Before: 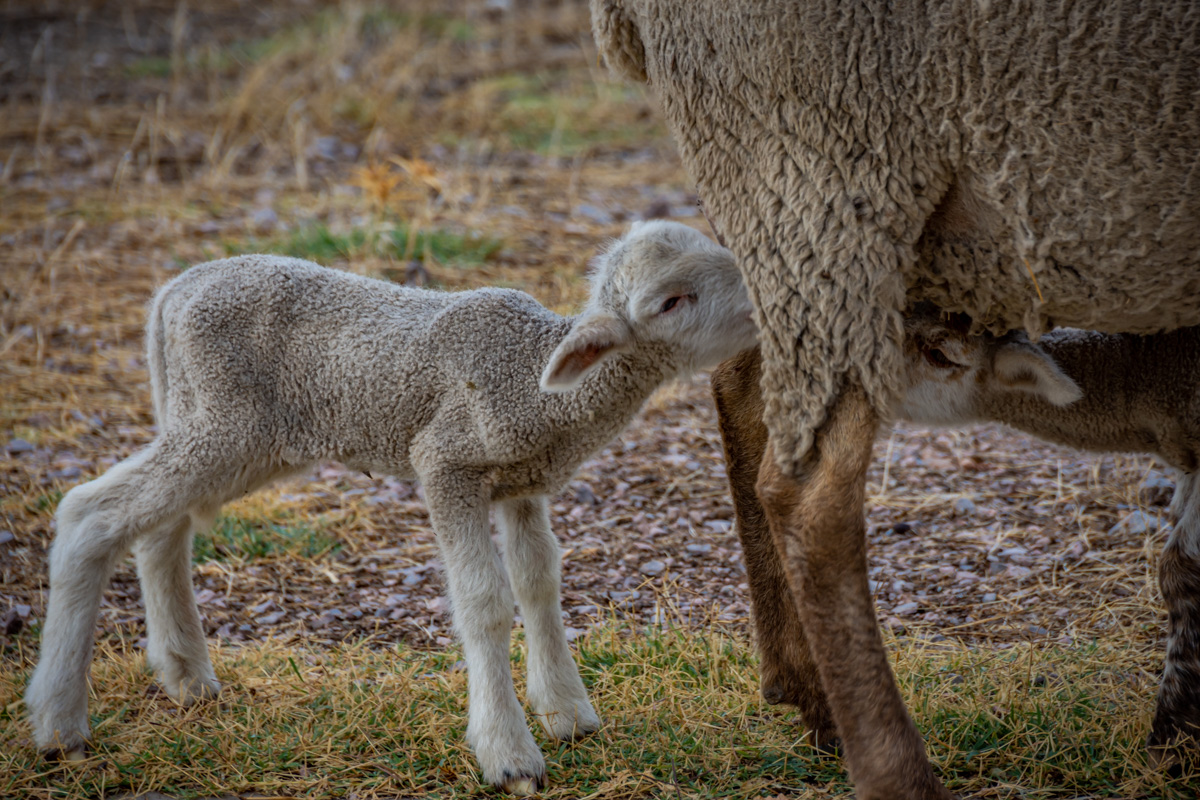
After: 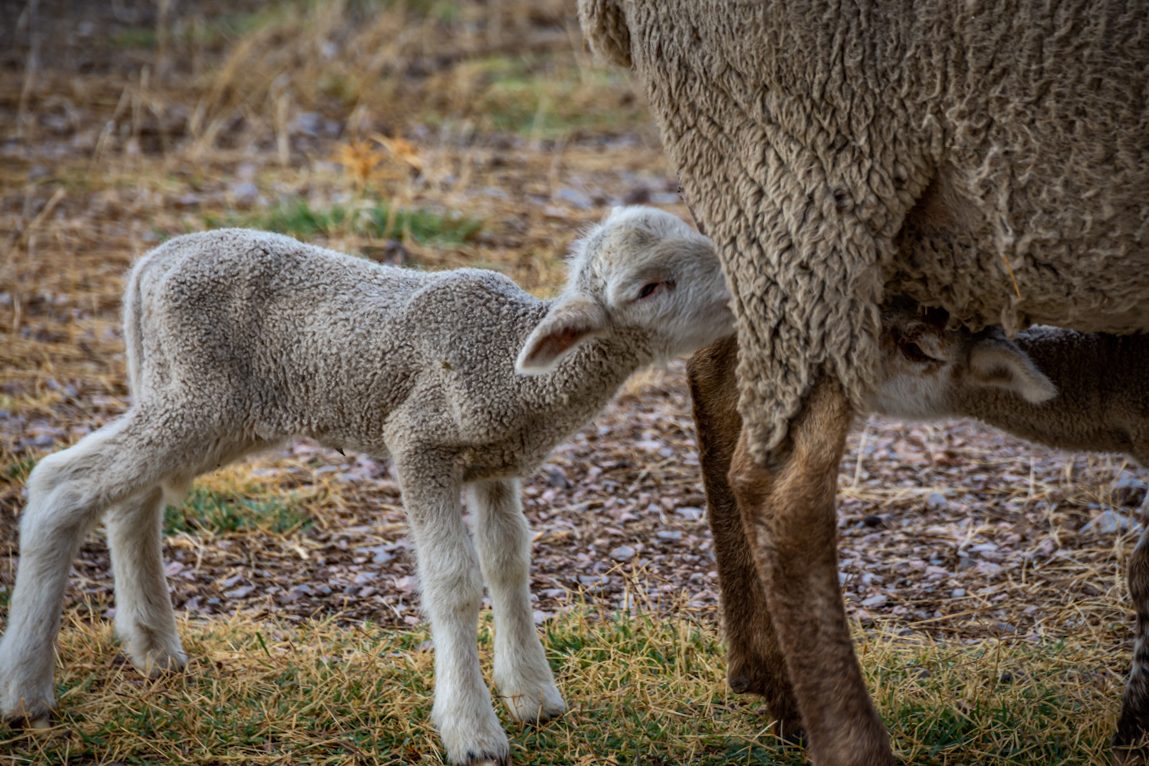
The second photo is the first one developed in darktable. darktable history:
crop and rotate: angle -1.69°
tone equalizer: -8 EV -0.417 EV, -7 EV -0.389 EV, -6 EV -0.333 EV, -5 EV -0.222 EV, -3 EV 0.222 EV, -2 EV 0.333 EV, -1 EV 0.389 EV, +0 EV 0.417 EV, edges refinement/feathering 500, mask exposure compensation -1.57 EV, preserve details no
